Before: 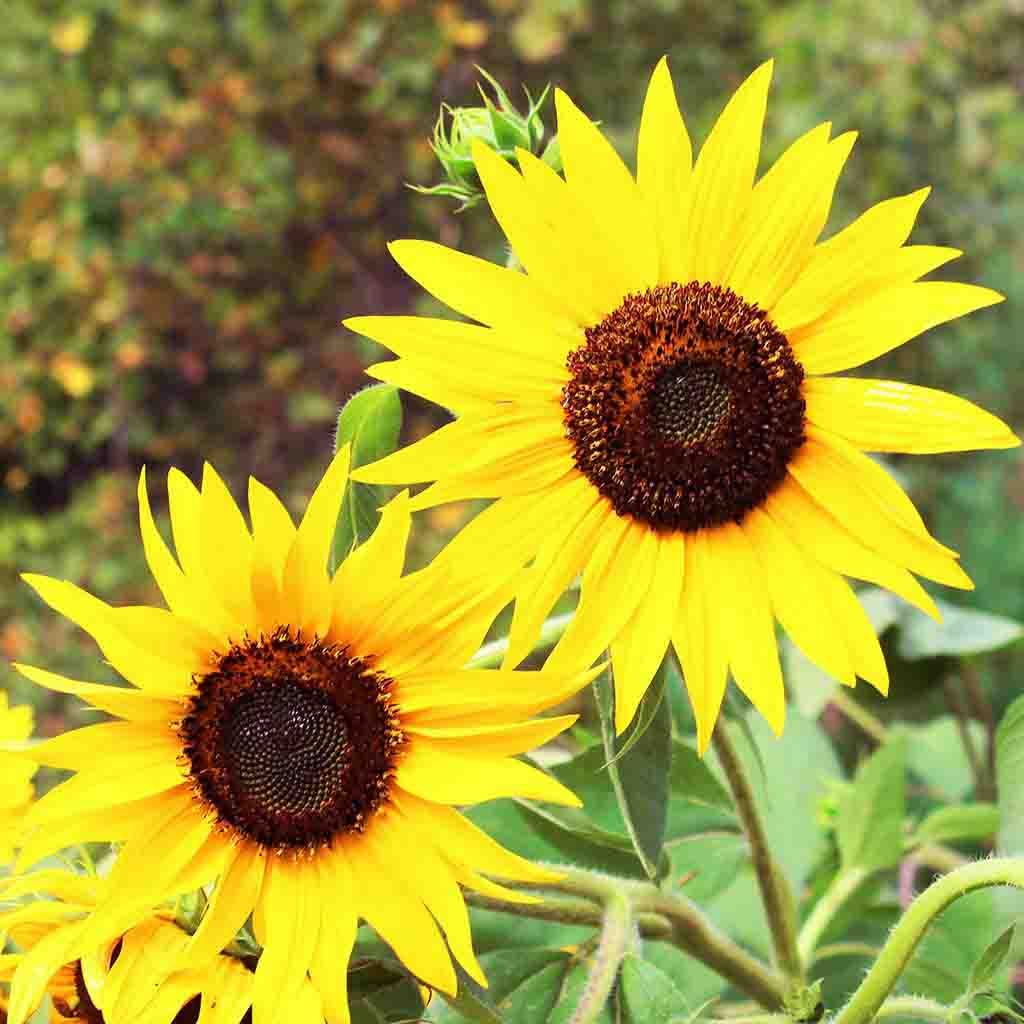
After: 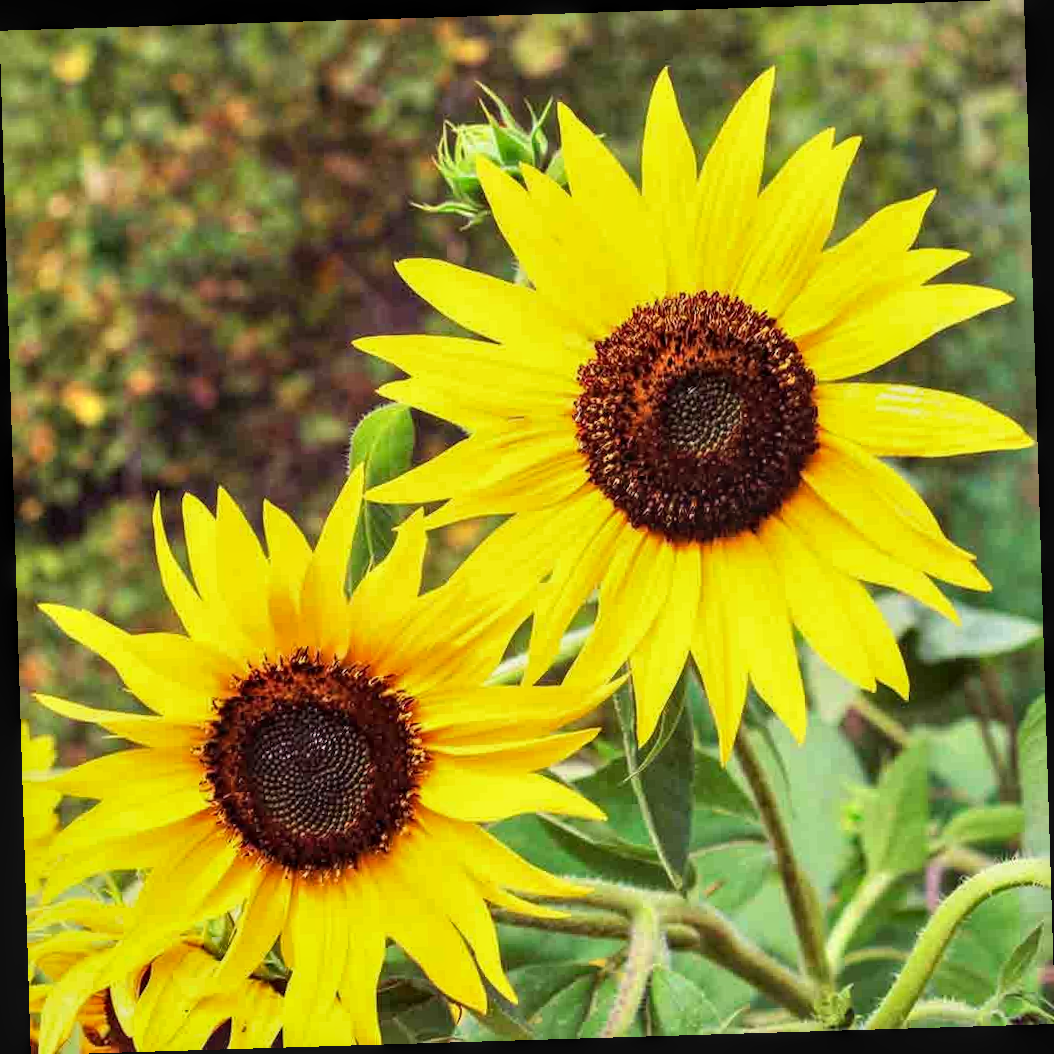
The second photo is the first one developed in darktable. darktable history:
local contrast: on, module defaults
rotate and perspective: rotation -1.75°, automatic cropping off
